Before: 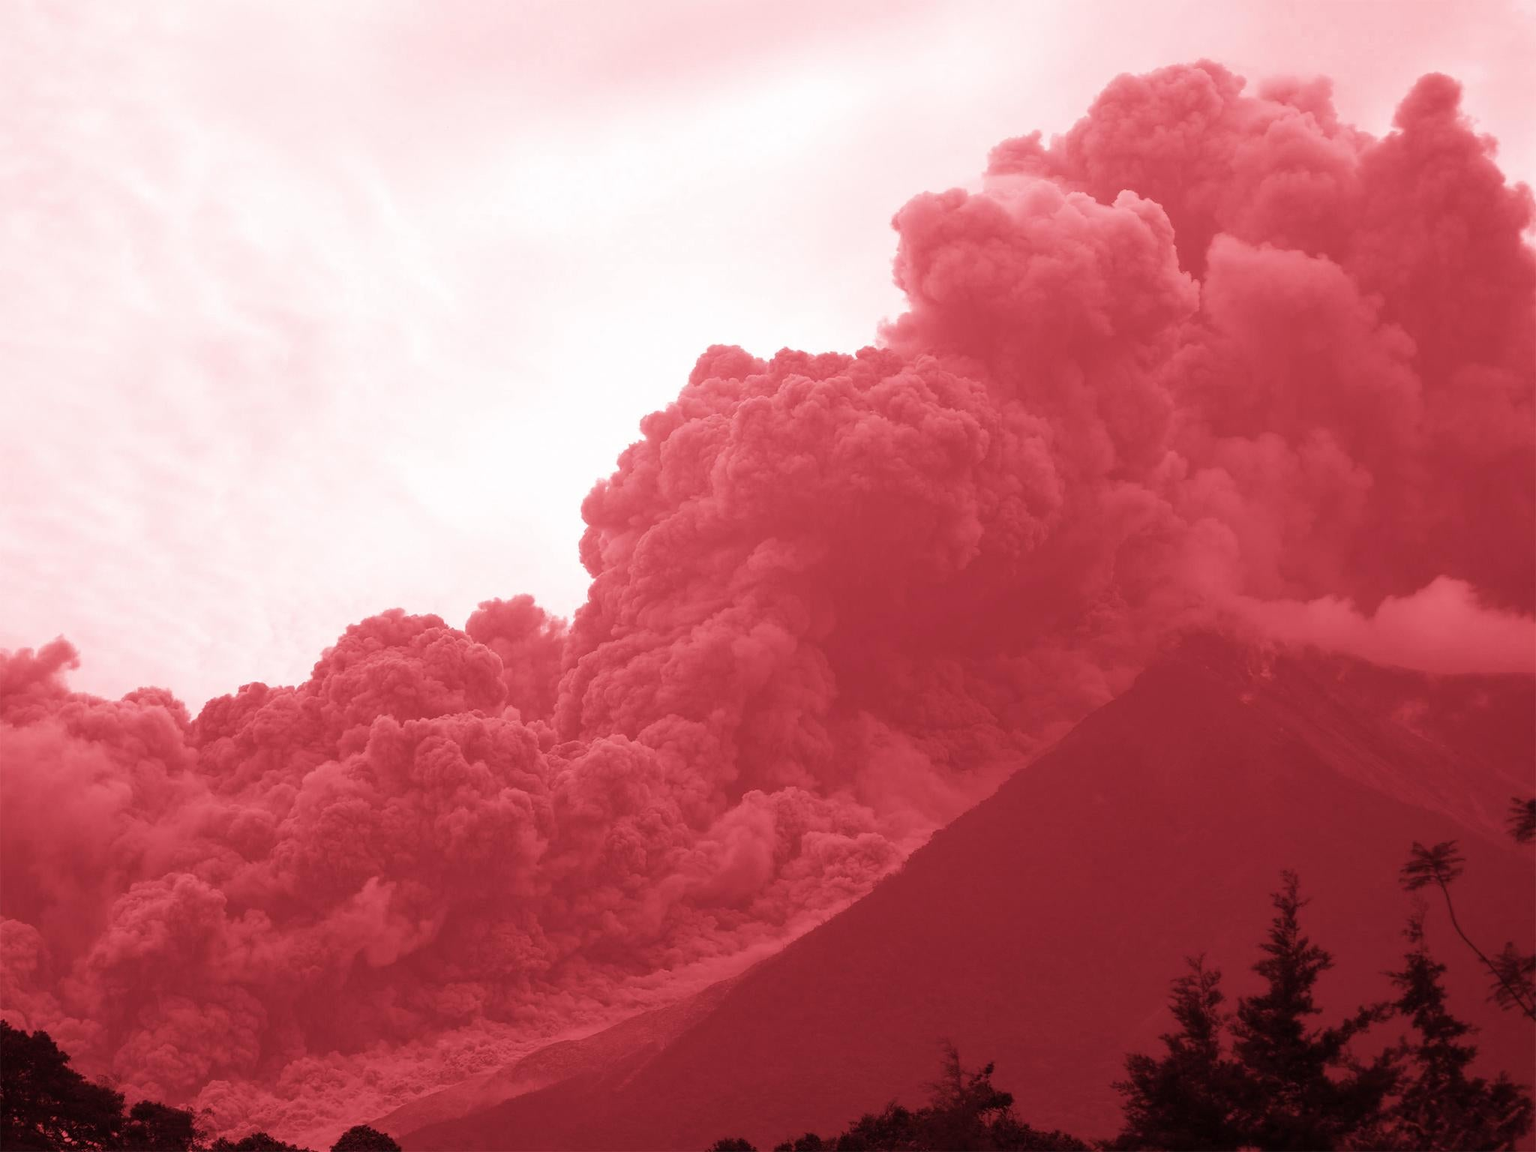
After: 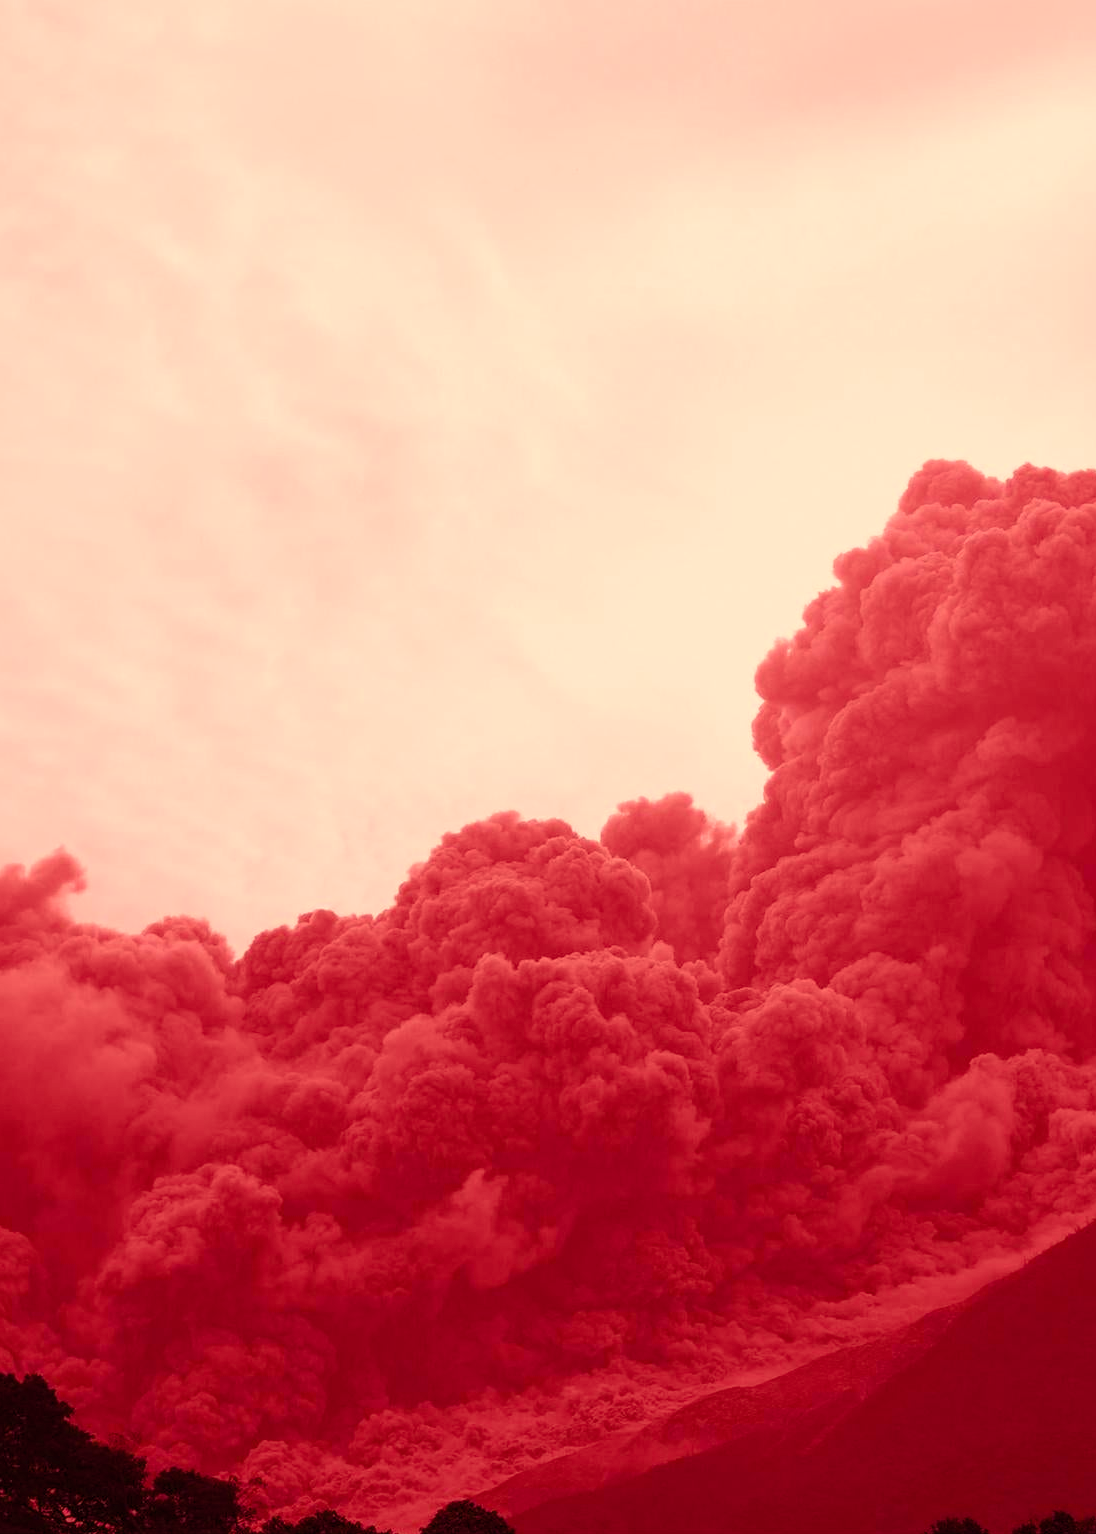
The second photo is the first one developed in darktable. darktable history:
crop: left 1.001%, right 45.475%, bottom 0.085%
color correction: highlights a* 39.53, highlights b* 39.63, saturation 0.694
color balance rgb: shadows lift › chroma 1.018%, shadows lift › hue 28.41°, global offset › hue 170°, perceptual saturation grading › global saturation 35.006%, perceptual saturation grading › highlights -25.328%, perceptual saturation grading › shadows 50.19%, global vibrance 20%
